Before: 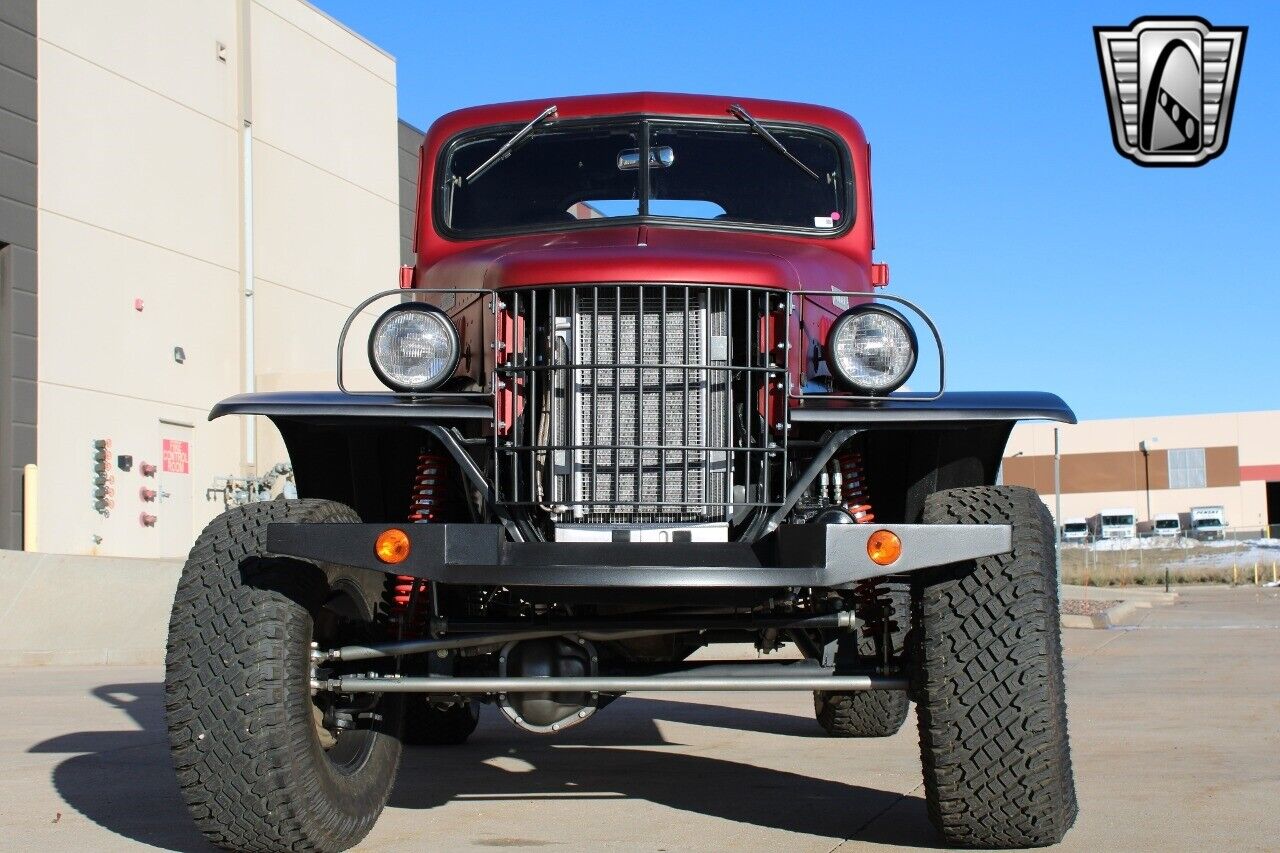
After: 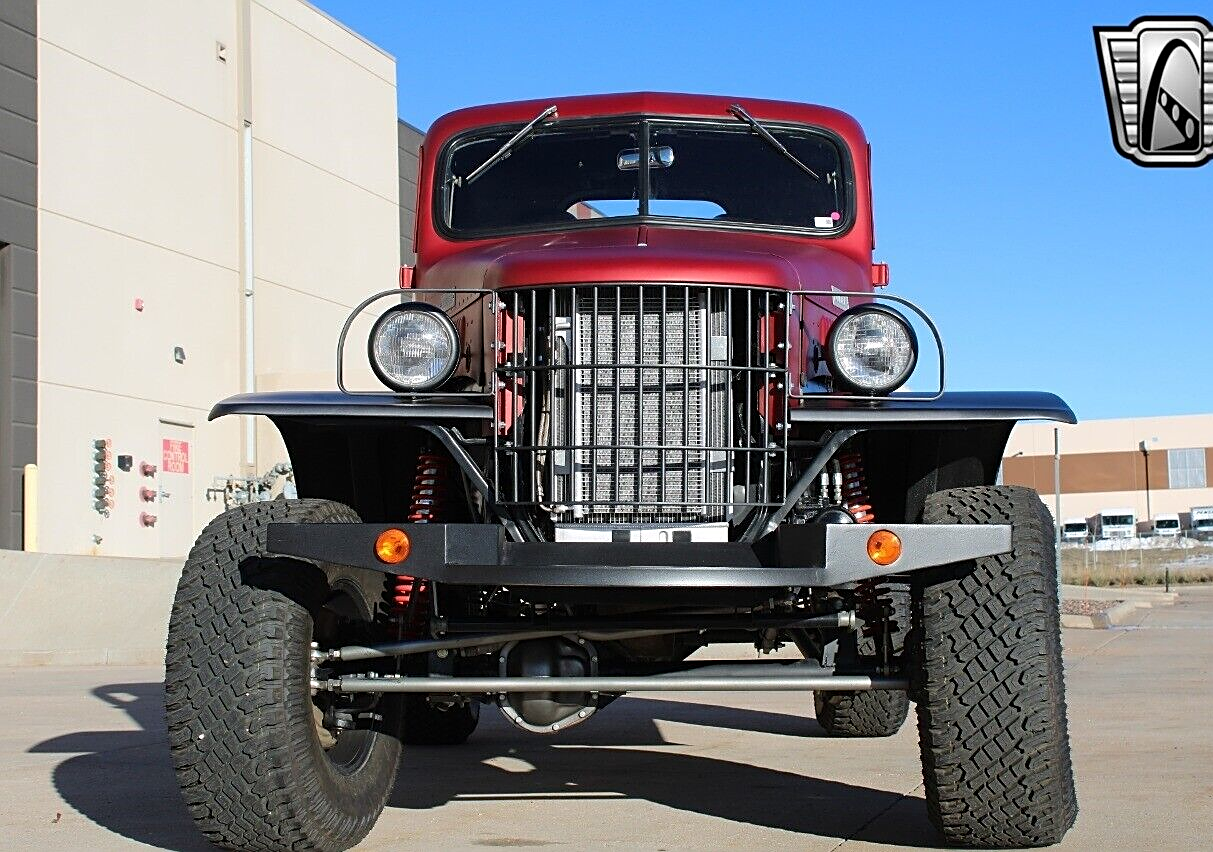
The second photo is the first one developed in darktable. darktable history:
crop and rotate: left 0%, right 5.175%
sharpen: on, module defaults
